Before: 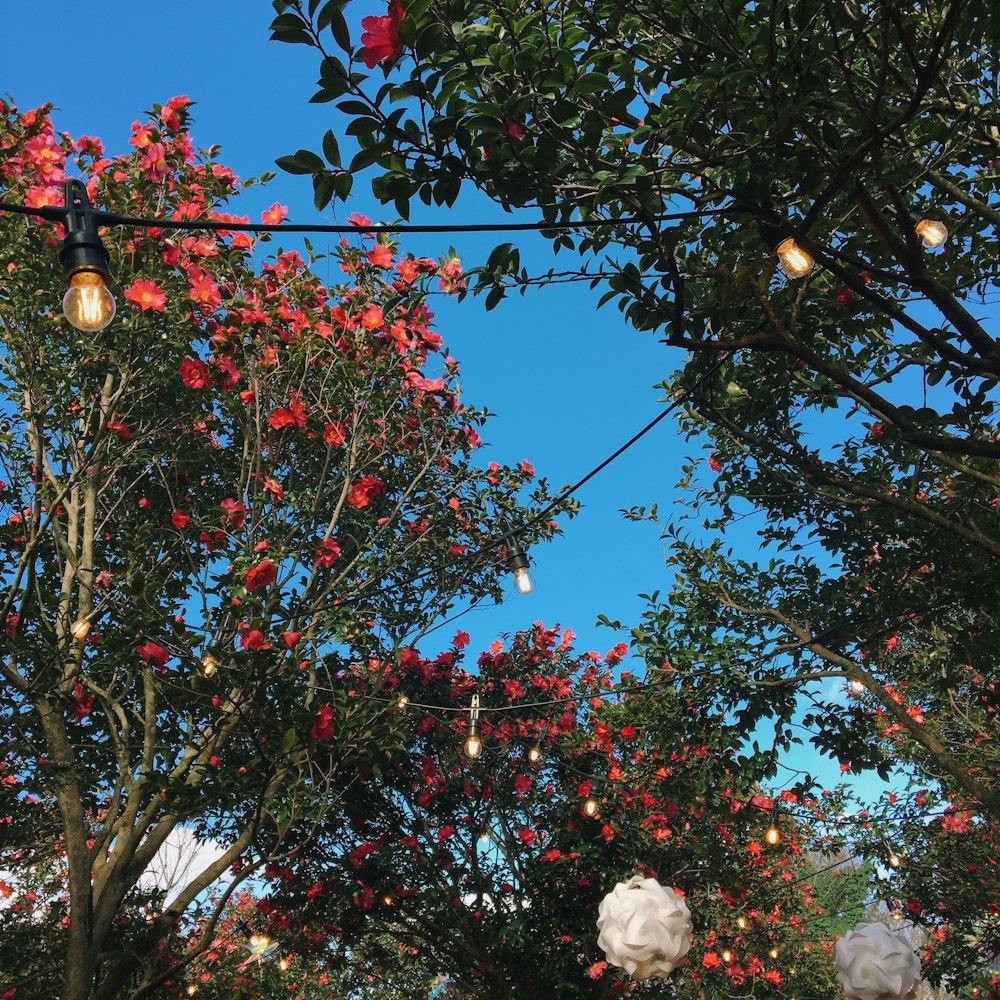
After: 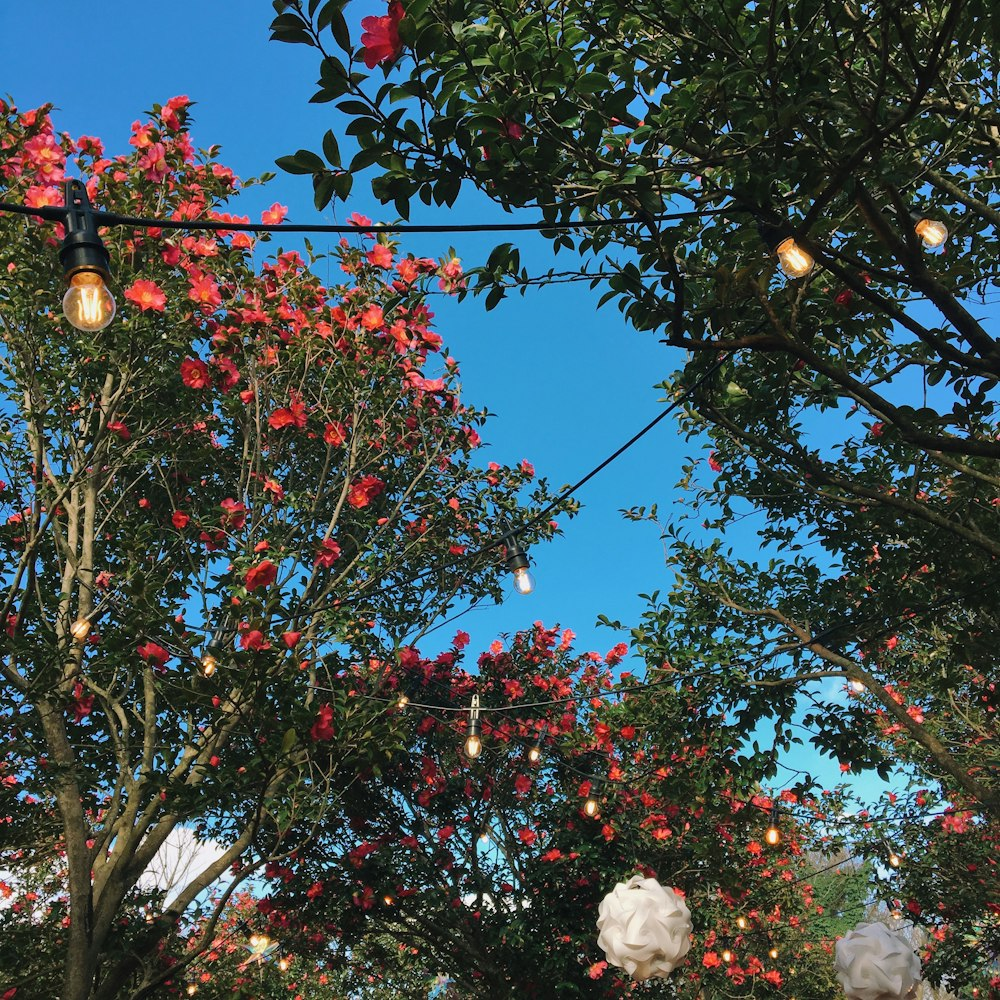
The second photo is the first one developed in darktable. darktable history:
shadows and highlights: shadows 31.76, highlights -31.36, soften with gaussian
